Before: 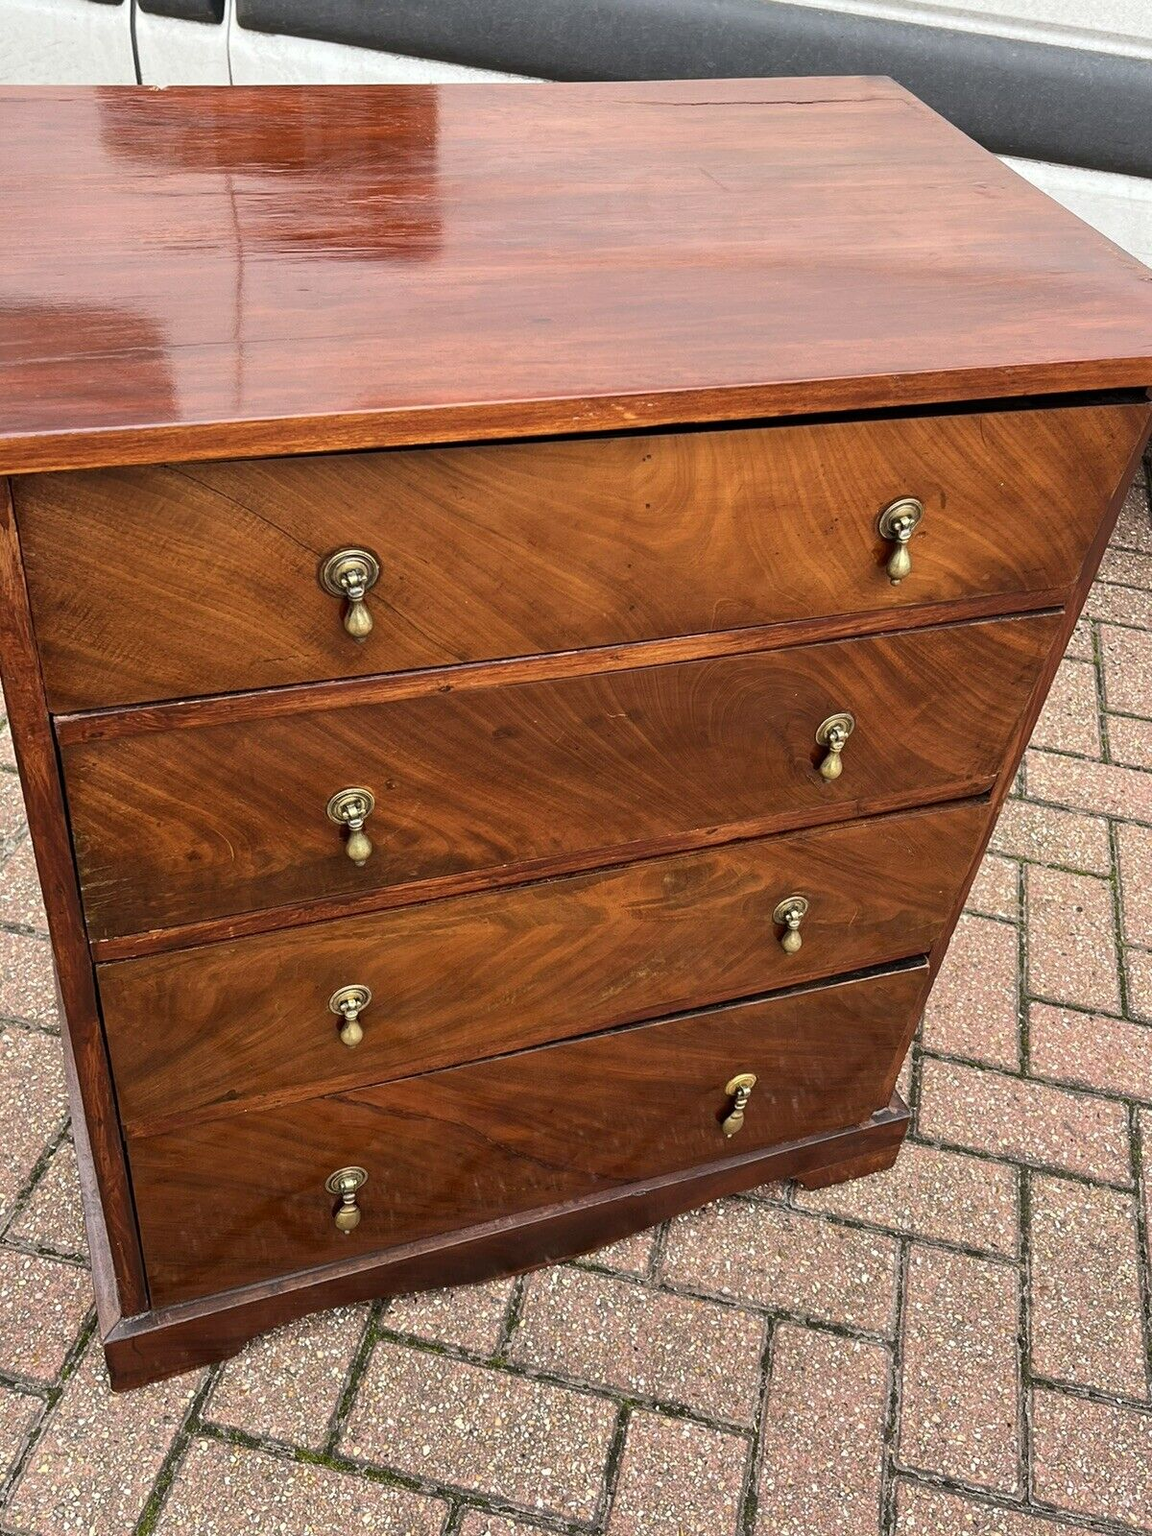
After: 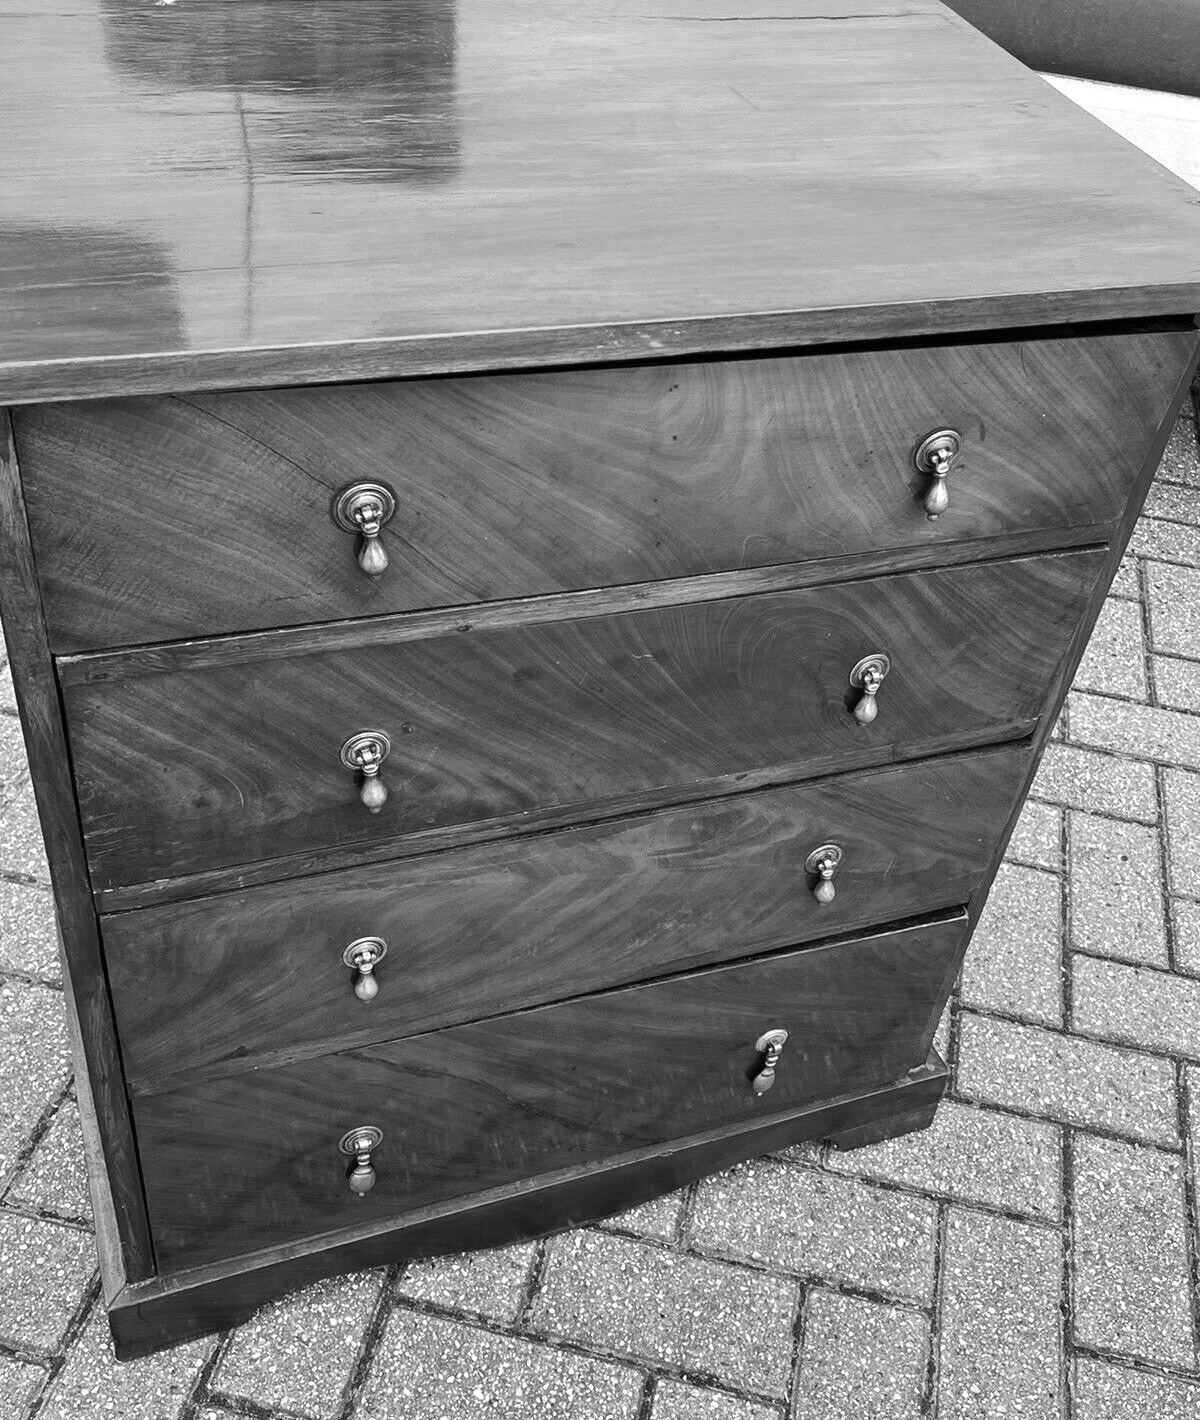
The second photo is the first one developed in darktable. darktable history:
exposure: exposure 0.2 EV, compensate highlight preservation false
contrast brightness saturation: saturation -1
crop and rotate: top 5.609%, bottom 5.609%
